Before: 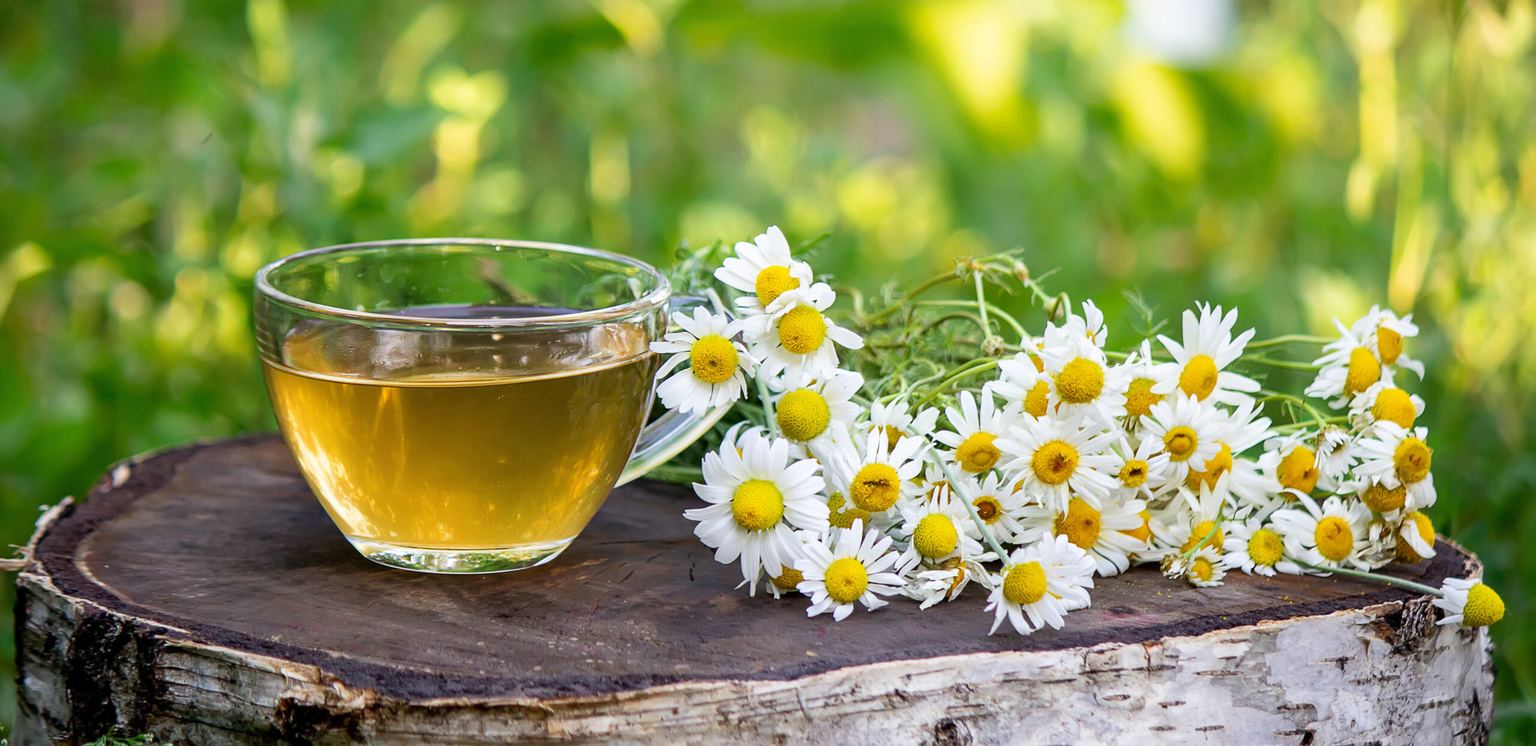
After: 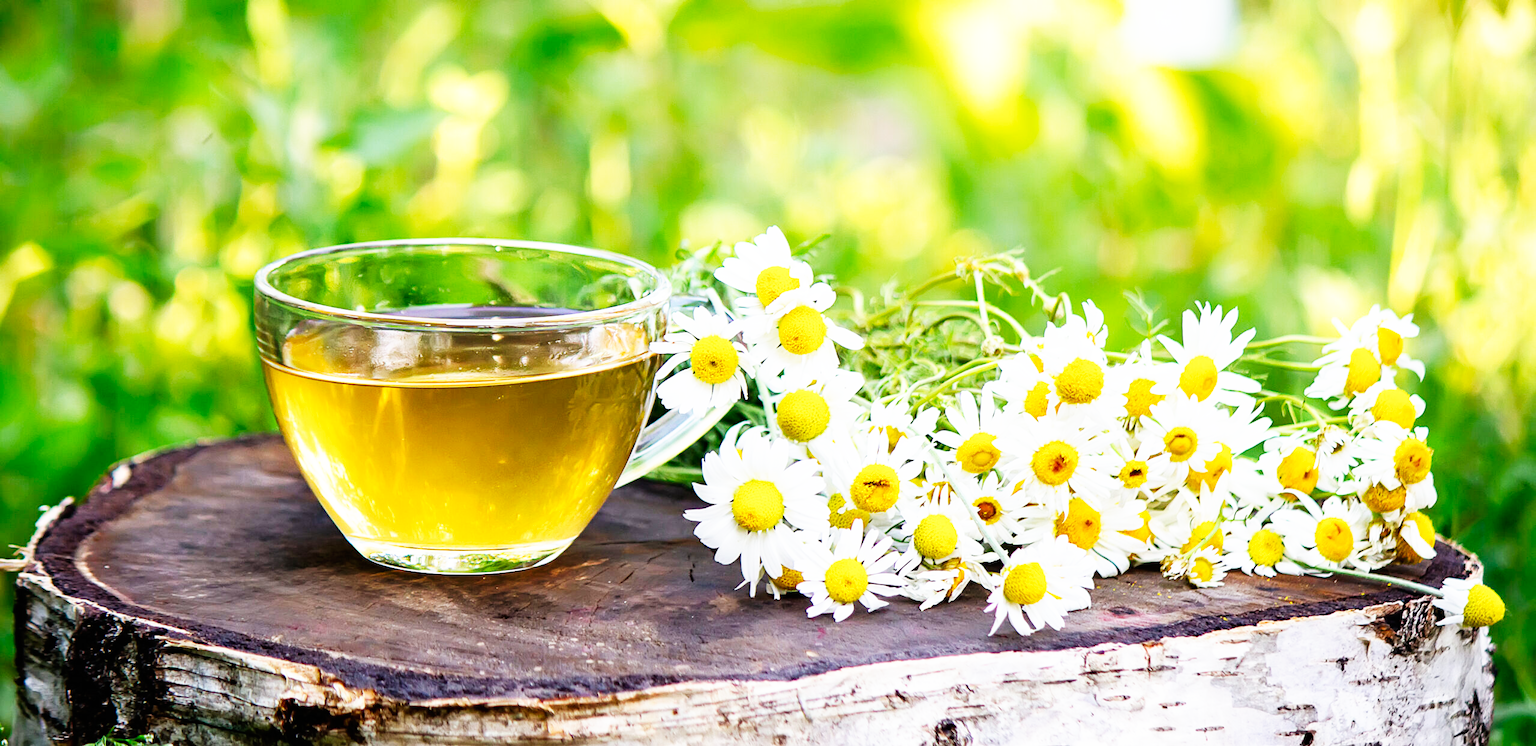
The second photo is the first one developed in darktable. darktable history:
base curve: curves: ch0 [(0, 0) (0.007, 0.004) (0.027, 0.03) (0.046, 0.07) (0.207, 0.54) (0.442, 0.872) (0.673, 0.972) (1, 1)], preserve colors none
white balance: emerald 1
